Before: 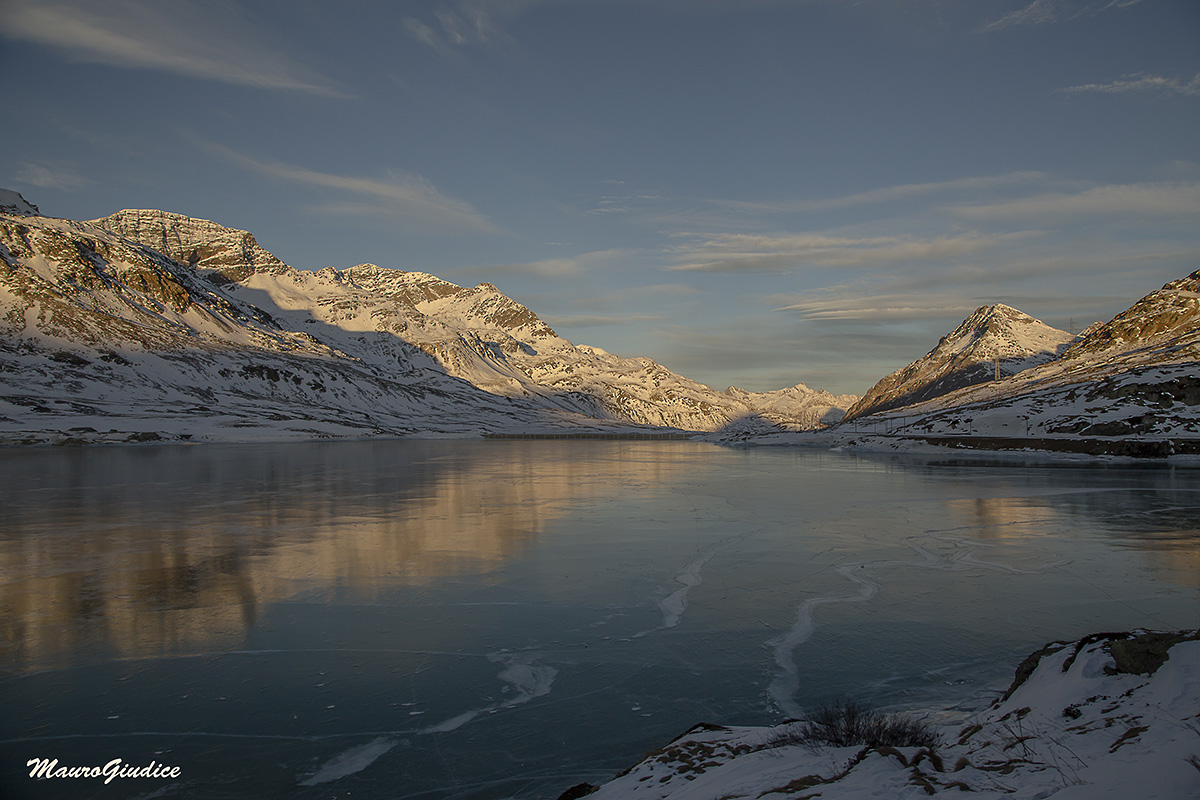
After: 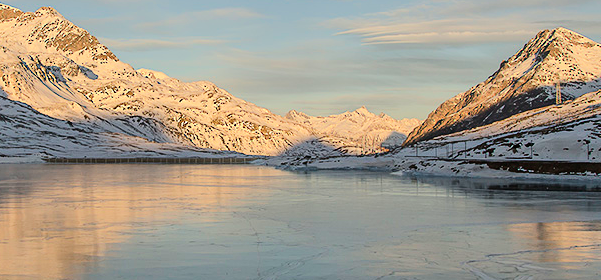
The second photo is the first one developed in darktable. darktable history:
shadows and highlights: shadows 31.69, highlights -32.94, soften with gaussian
crop: left 36.626%, top 34.506%, right 13.218%, bottom 30.423%
tone equalizer: -7 EV 0.155 EV, -6 EV 0.581 EV, -5 EV 1.15 EV, -4 EV 1.35 EV, -3 EV 1.14 EV, -2 EV 0.6 EV, -1 EV 0.156 EV, edges refinement/feathering 500, mask exposure compensation -1.57 EV, preserve details no
